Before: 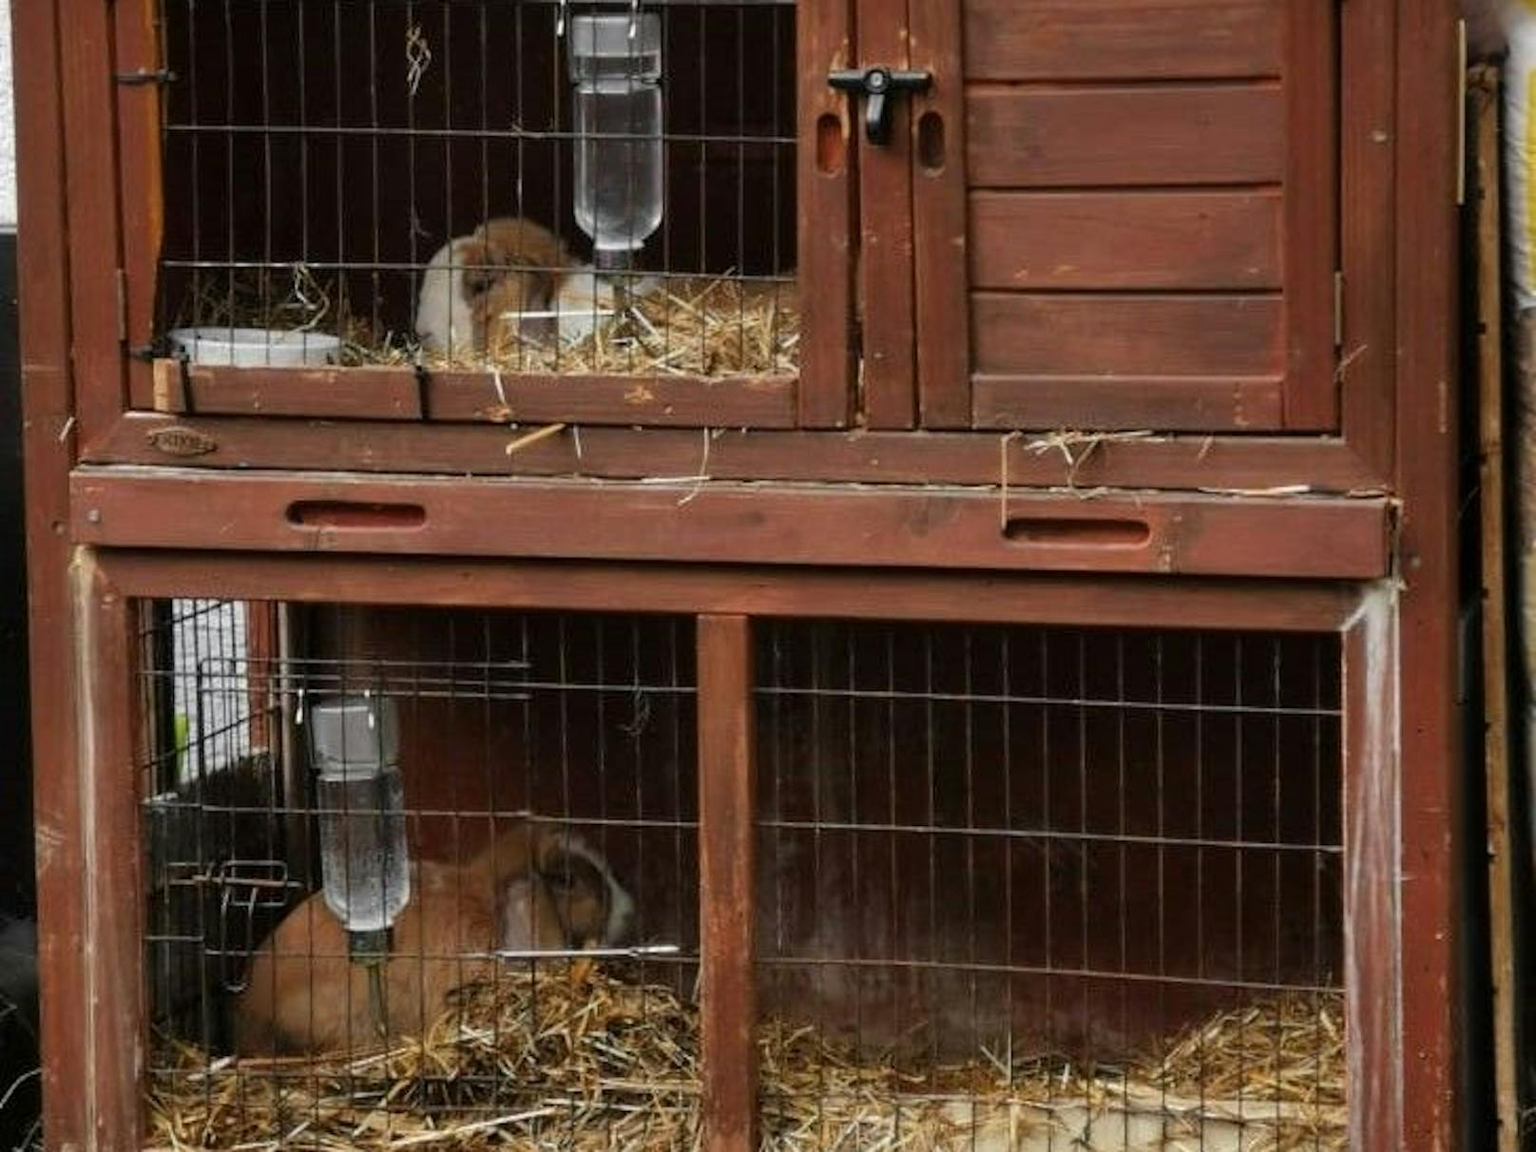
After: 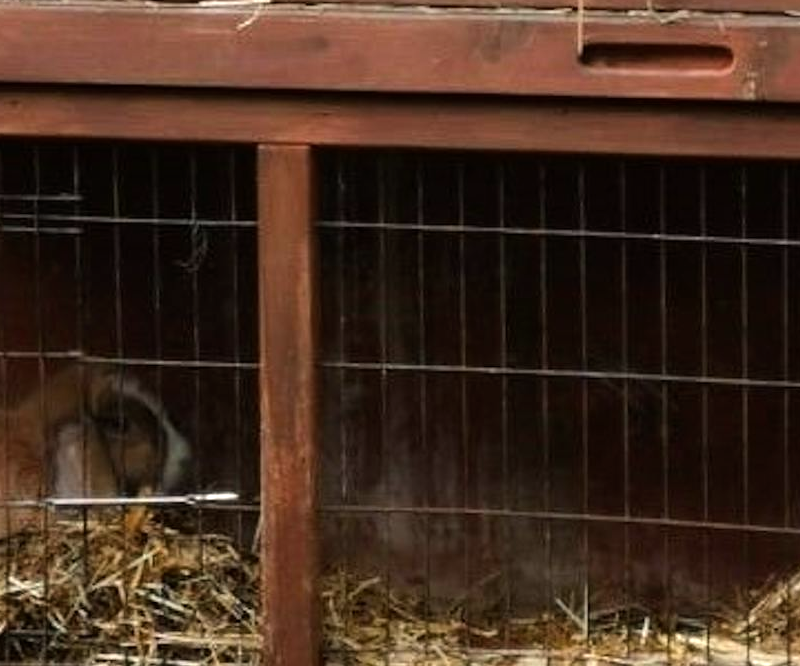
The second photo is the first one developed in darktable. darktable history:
crop: left 29.483%, top 41.491%, right 20.952%, bottom 3.477%
tone equalizer: -8 EV -0.782 EV, -7 EV -0.699 EV, -6 EV -0.601 EV, -5 EV -0.367 EV, -3 EV 0.383 EV, -2 EV 0.6 EV, -1 EV 0.7 EV, +0 EV 0.734 EV, smoothing diameter 2.03%, edges refinement/feathering 17.39, mask exposure compensation -1.57 EV, filter diffusion 5
